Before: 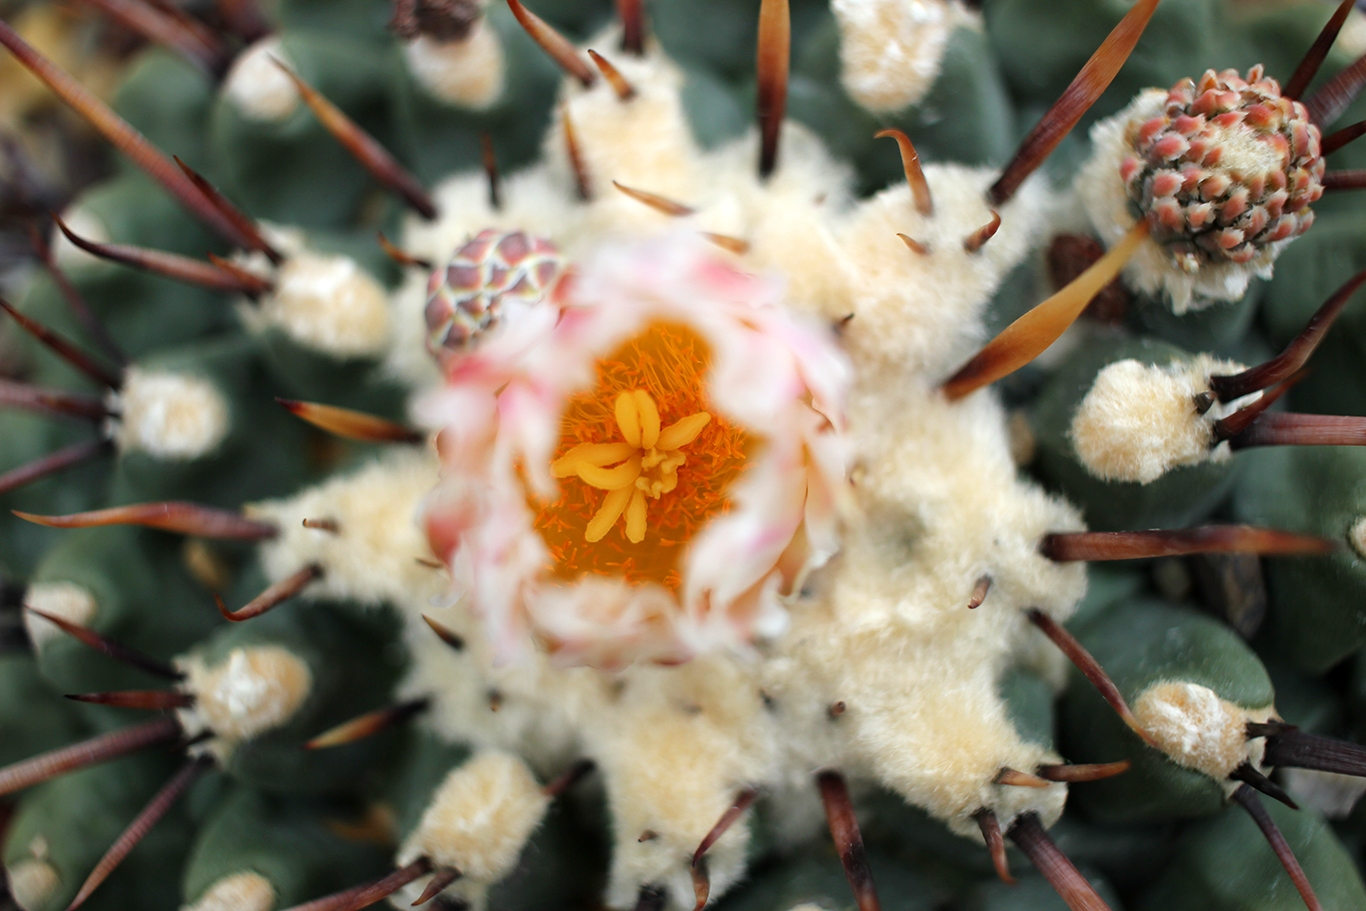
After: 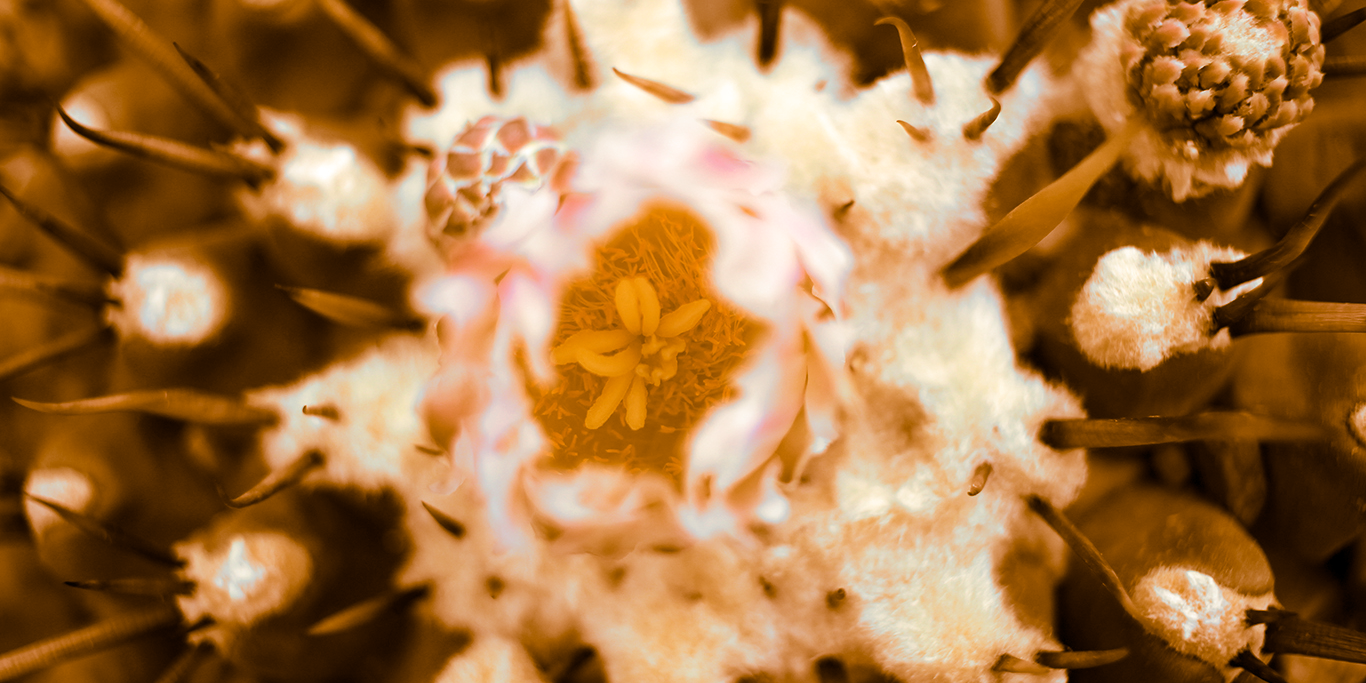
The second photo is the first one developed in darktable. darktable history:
contrast brightness saturation: saturation -0.05
split-toning: shadows › hue 26°, shadows › saturation 0.92, highlights › hue 40°, highlights › saturation 0.92, balance -63, compress 0%
crop and rotate: top 12.5%, bottom 12.5%
white balance: emerald 1
